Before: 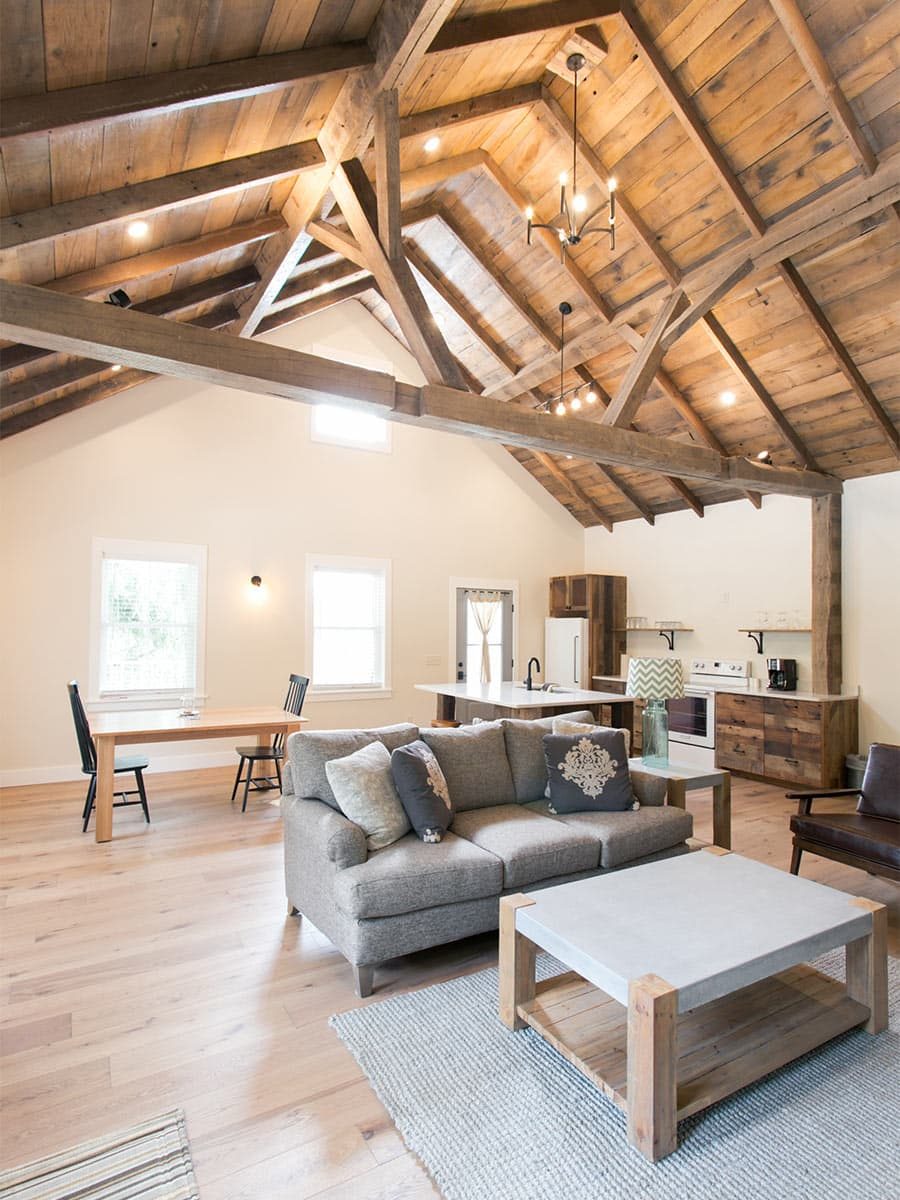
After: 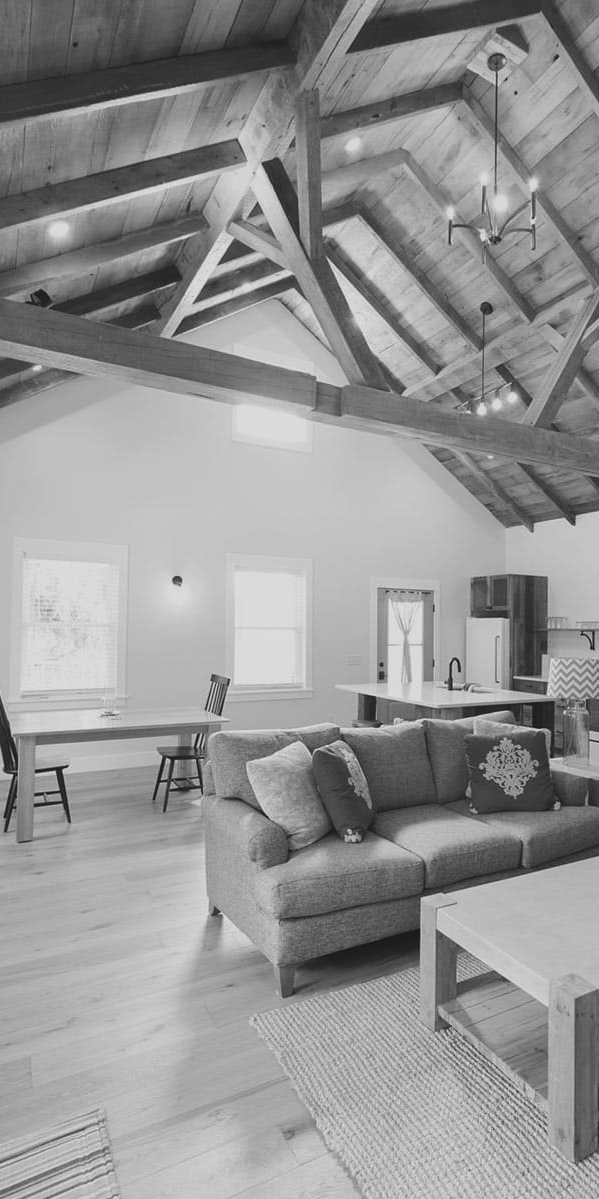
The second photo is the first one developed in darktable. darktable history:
exposure: black level correction -0.015, exposure -0.5 EV, compensate highlight preservation false
monochrome: on, module defaults
crop and rotate: left 8.786%, right 24.548%
